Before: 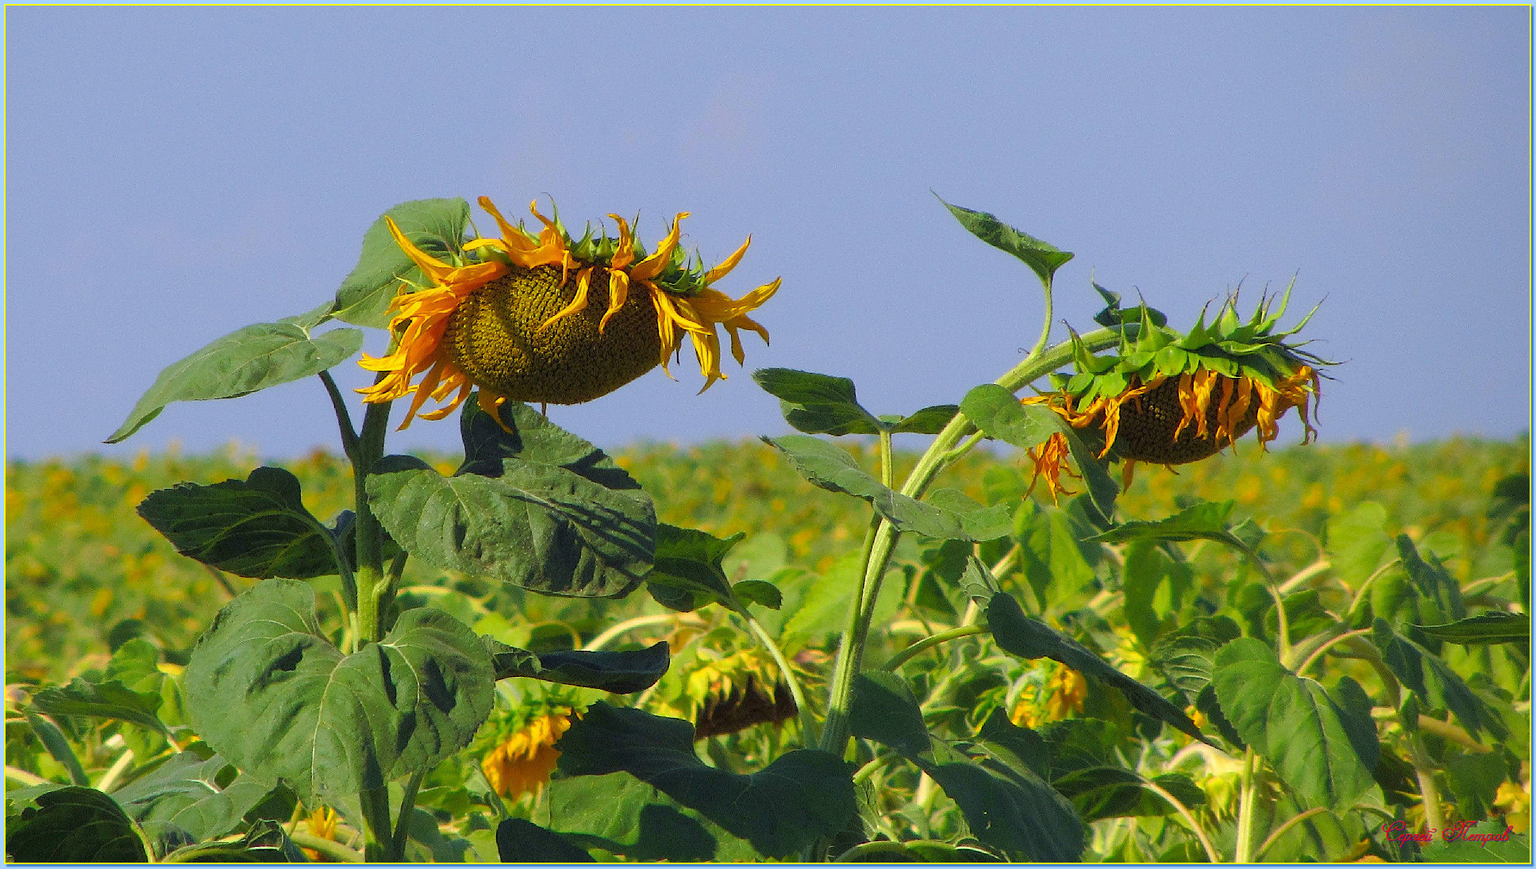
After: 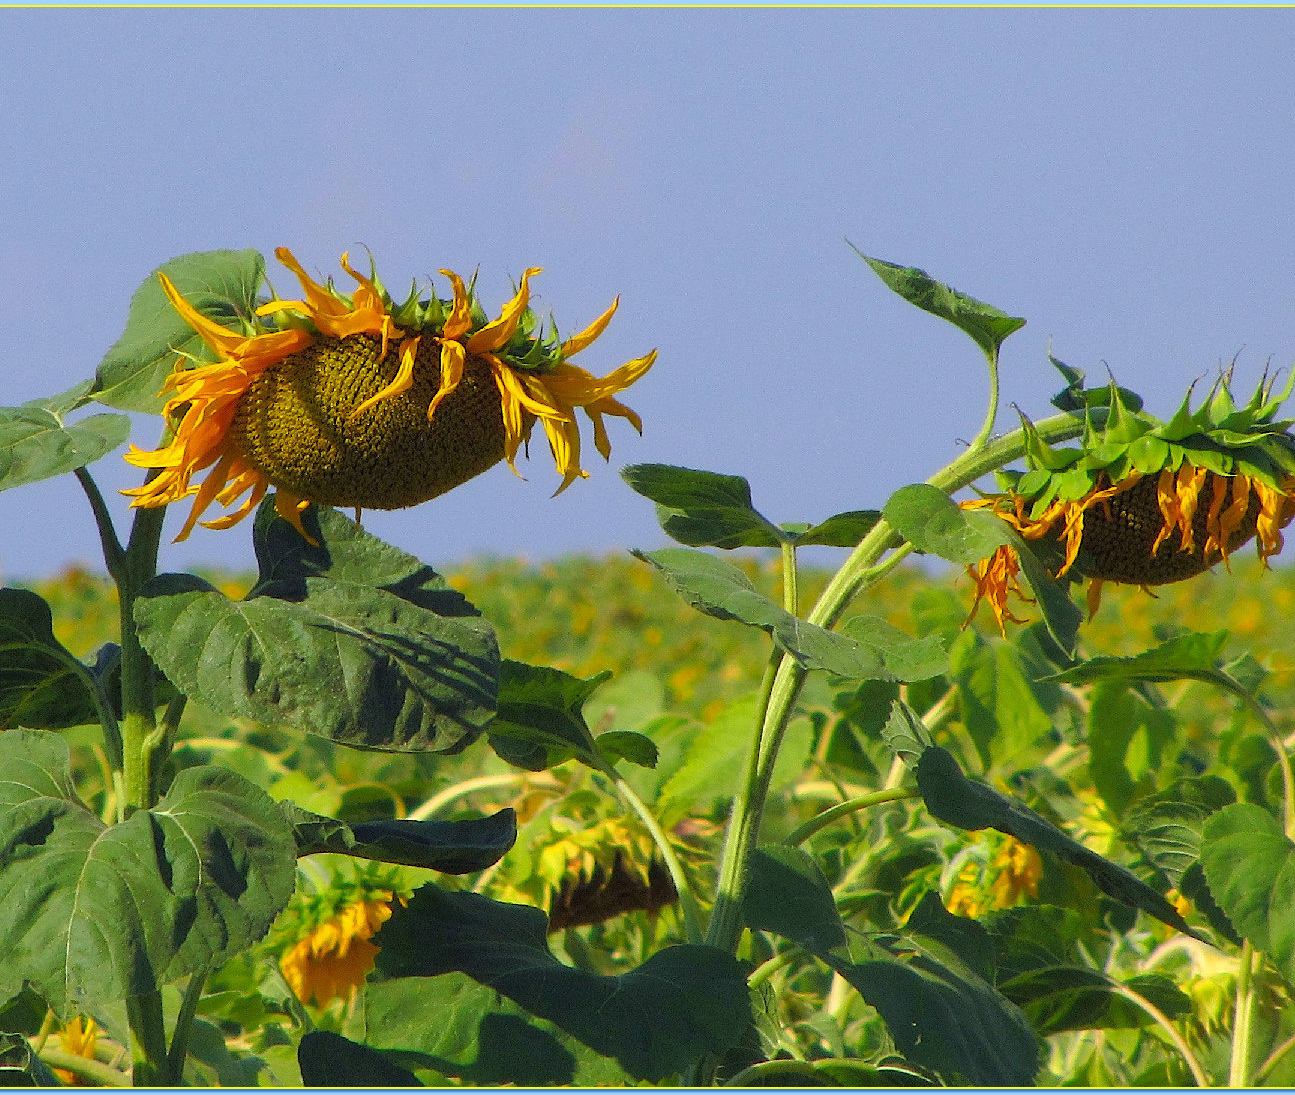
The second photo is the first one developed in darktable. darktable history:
crop: left 16.906%, right 16.128%
